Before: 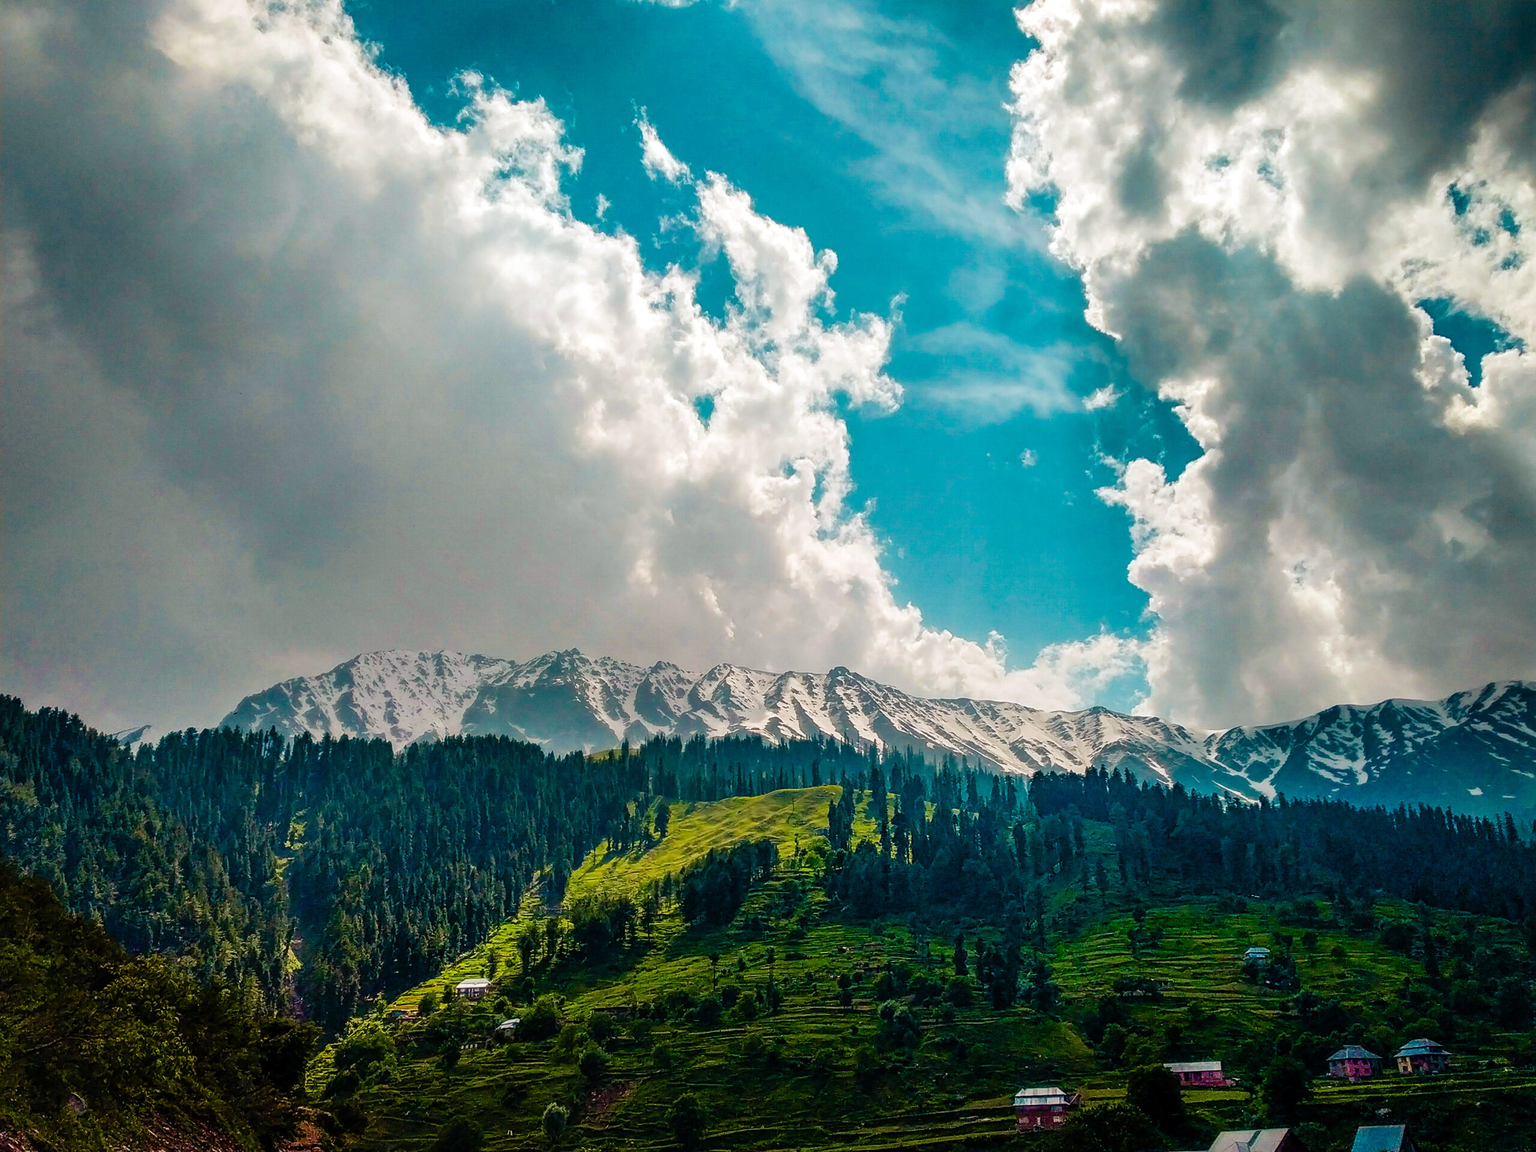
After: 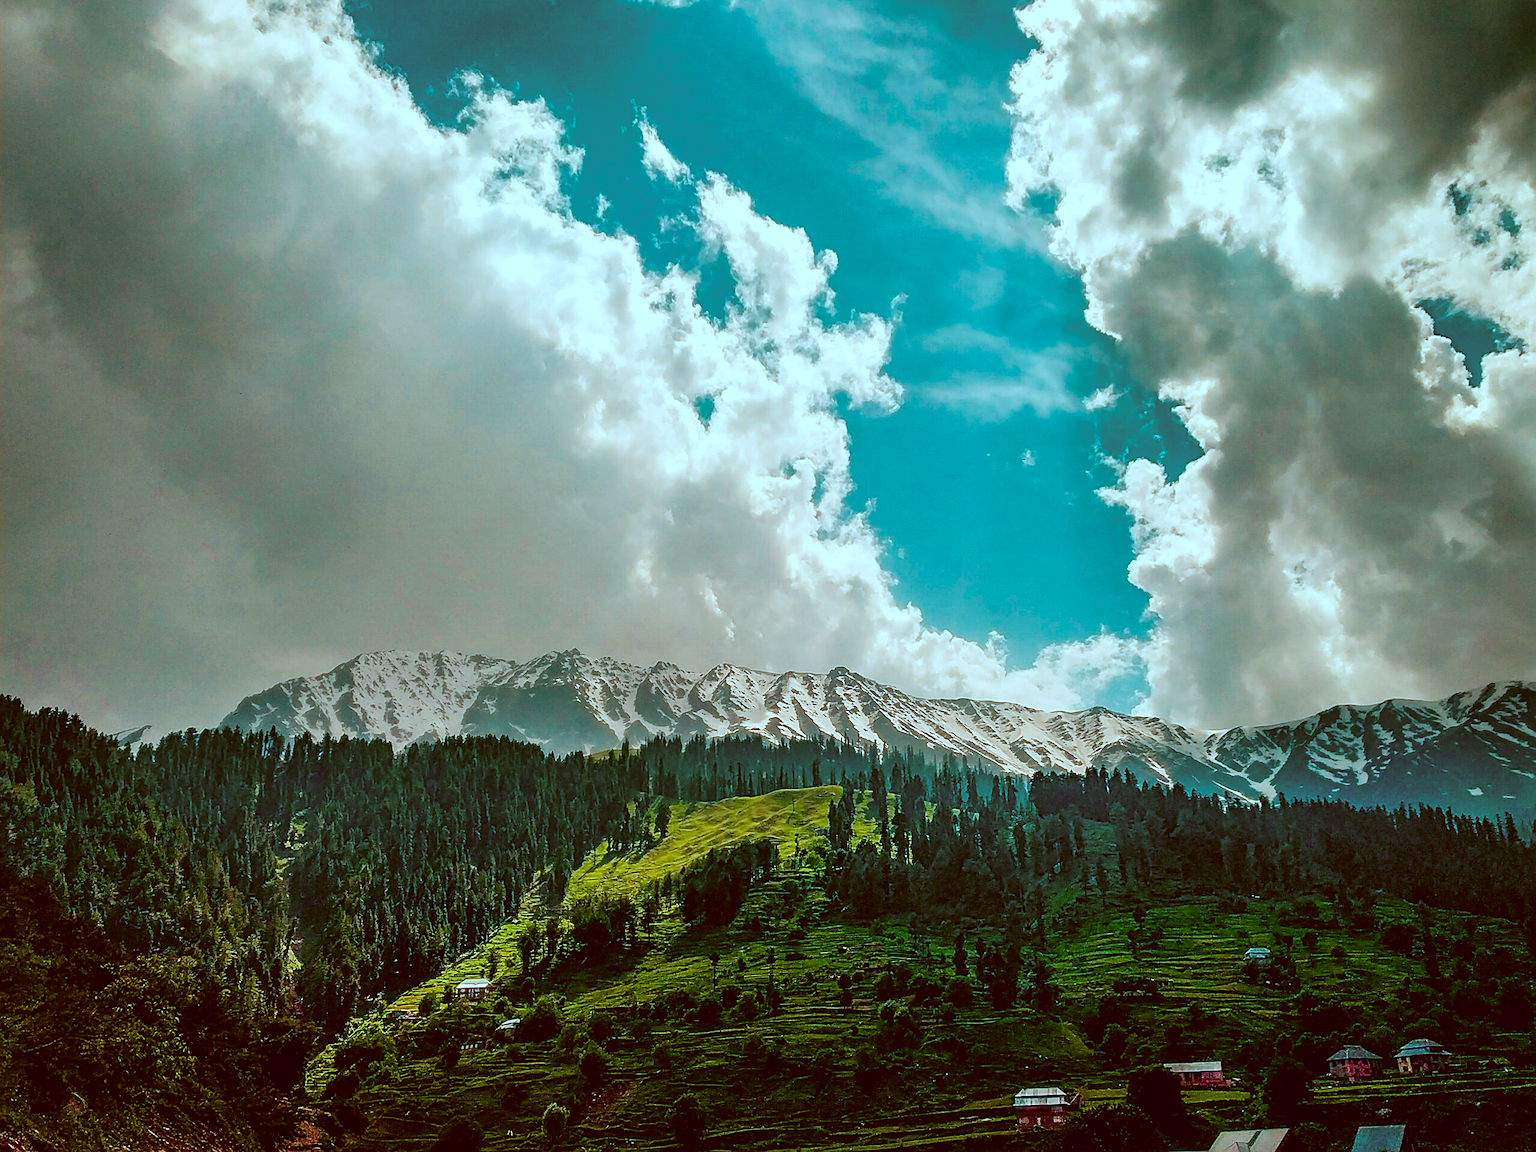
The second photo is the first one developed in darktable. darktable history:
sharpen: on, module defaults
color correction: highlights a* -14.55, highlights b* -16.42, shadows a* 10.7, shadows b* 30.17
